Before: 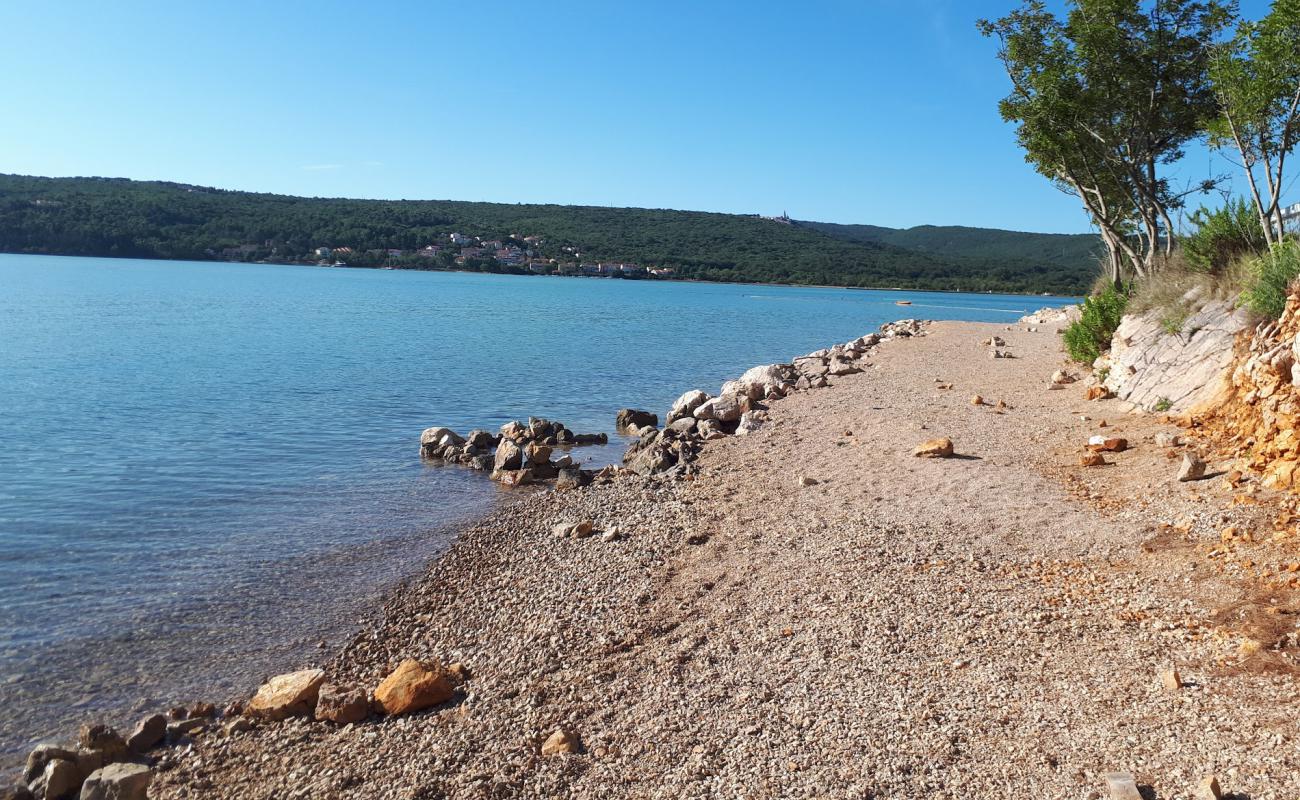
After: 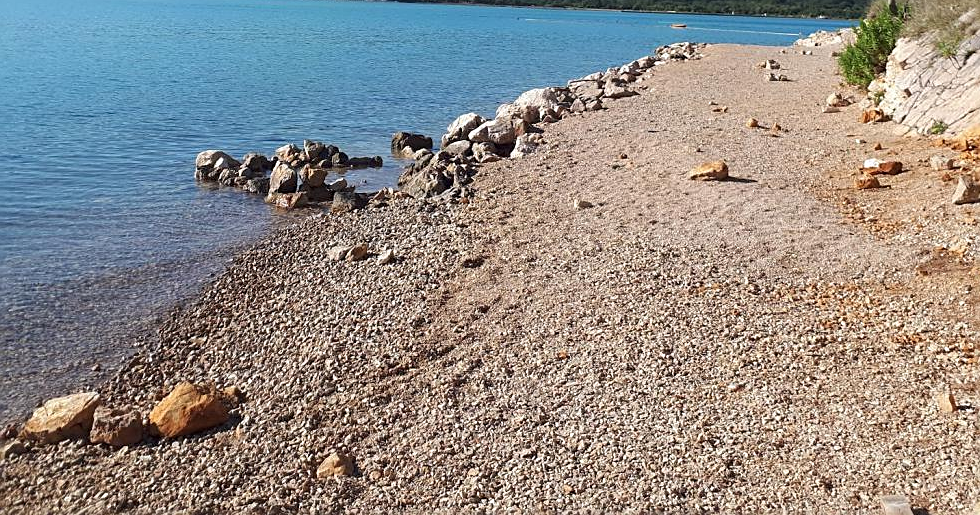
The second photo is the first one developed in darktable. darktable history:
crop and rotate: left 17.369%, top 34.691%, right 7.217%, bottom 0.898%
color calibration: illuminant same as pipeline (D50), adaptation none (bypass), x 0.332, y 0.334, temperature 5013.19 K
sharpen: on, module defaults
